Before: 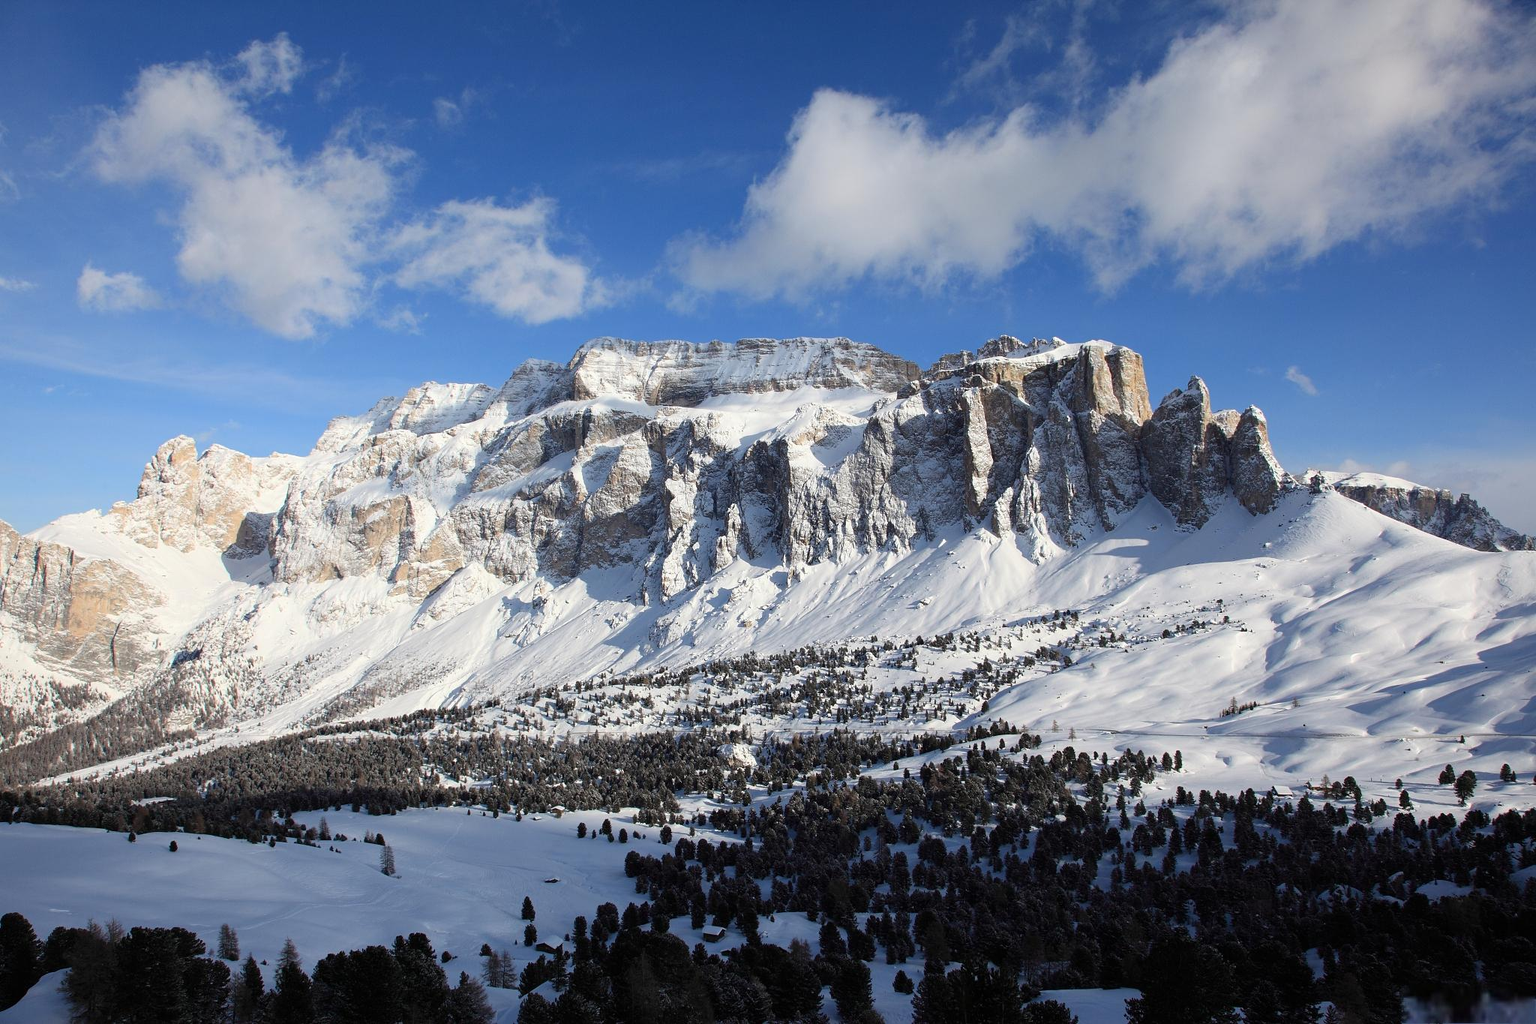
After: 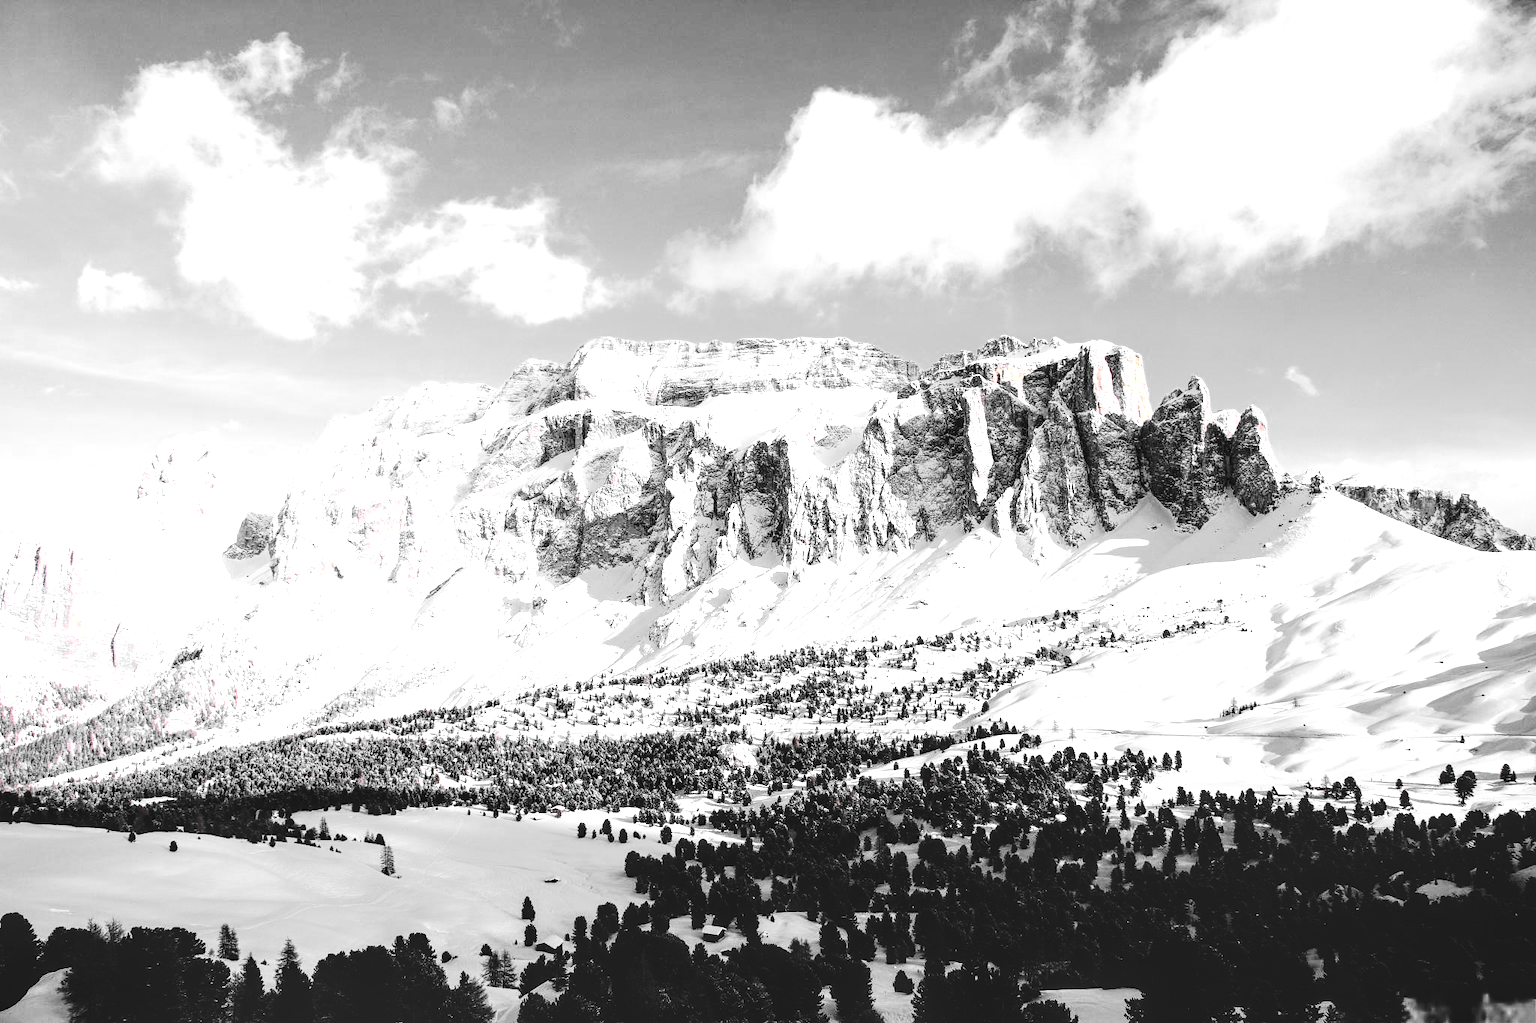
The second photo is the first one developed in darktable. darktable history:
white balance: red 1.05, blue 1.072
tone equalizer: -8 EV -1.08 EV, -7 EV -1.01 EV, -6 EV -0.867 EV, -5 EV -0.578 EV, -3 EV 0.578 EV, -2 EV 0.867 EV, -1 EV 1.01 EV, +0 EV 1.08 EV, edges refinement/feathering 500, mask exposure compensation -1.57 EV, preserve details no
tone curve: curves: ch0 [(0, 0.032) (0.078, 0.052) (0.236, 0.168) (0.43, 0.472) (0.508, 0.566) (0.66, 0.754) (0.79, 0.883) (0.994, 0.974)]; ch1 [(0, 0) (0.161, 0.092) (0.35, 0.33) (0.379, 0.401) (0.456, 0.456) (0.508, 0.501) (0.547, 0.531) (0.573, 0.563) (0.625, 0.602) (0.718, 0.734) (1, 1)]; ch2 [(0, 0) (0.369, 0.427) (0.44, 0.434) (0.502, 0.501) (0.54, 0.537) (0.586, 0.59) (0.621, 0.604) (1, 1)], color space Lab, independent channels, preserve colors none
color calibration: illuminant as shot in camera, x 0.358, y 0.373, temperature 4628.91 K
exposure: exposure 1 EV, compensate highlight preservation false
color zones: curves: ch0 [(0, 0.447) (0.184, 0.543) (0.323, 0.476) (0.429, 0.445) (0.571, 0.443) (0.714, 0.451) (0.857, 0.452) (1, 0.447)]; ch1 [(0, 0.464) (0.176, 0.46) (0.287, 0.177) (0.429, 0.002) (0.571, 0) (0.714, 0) (0.857, 0) (1, 0.464)], mix 20%
local contrast: detail 130%
